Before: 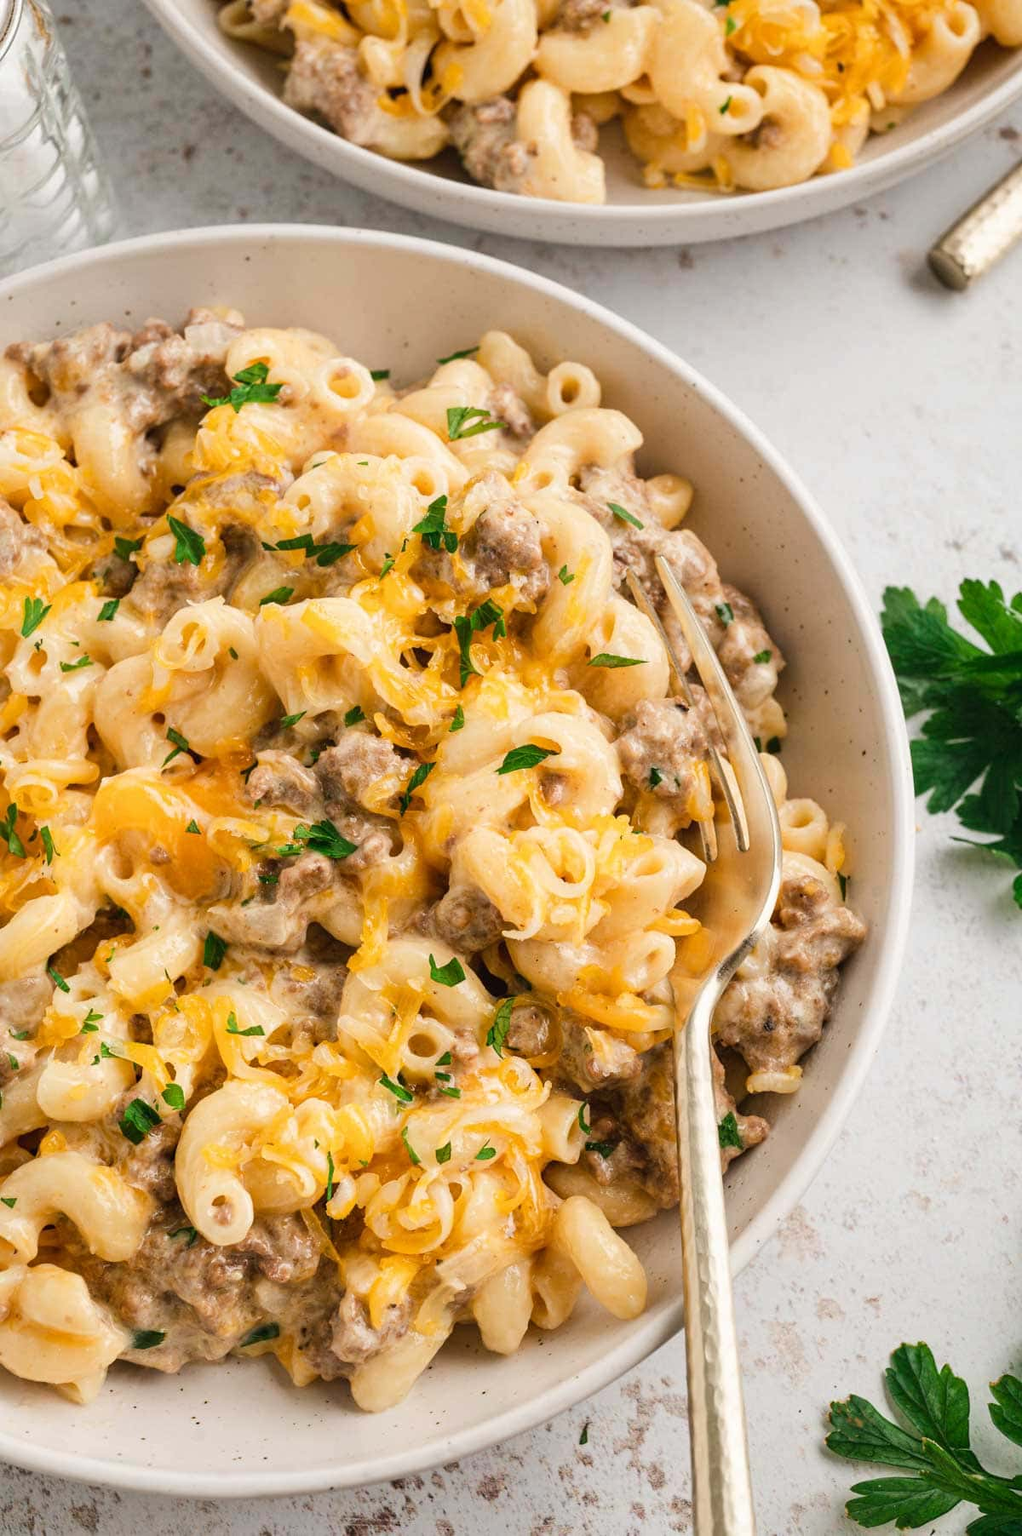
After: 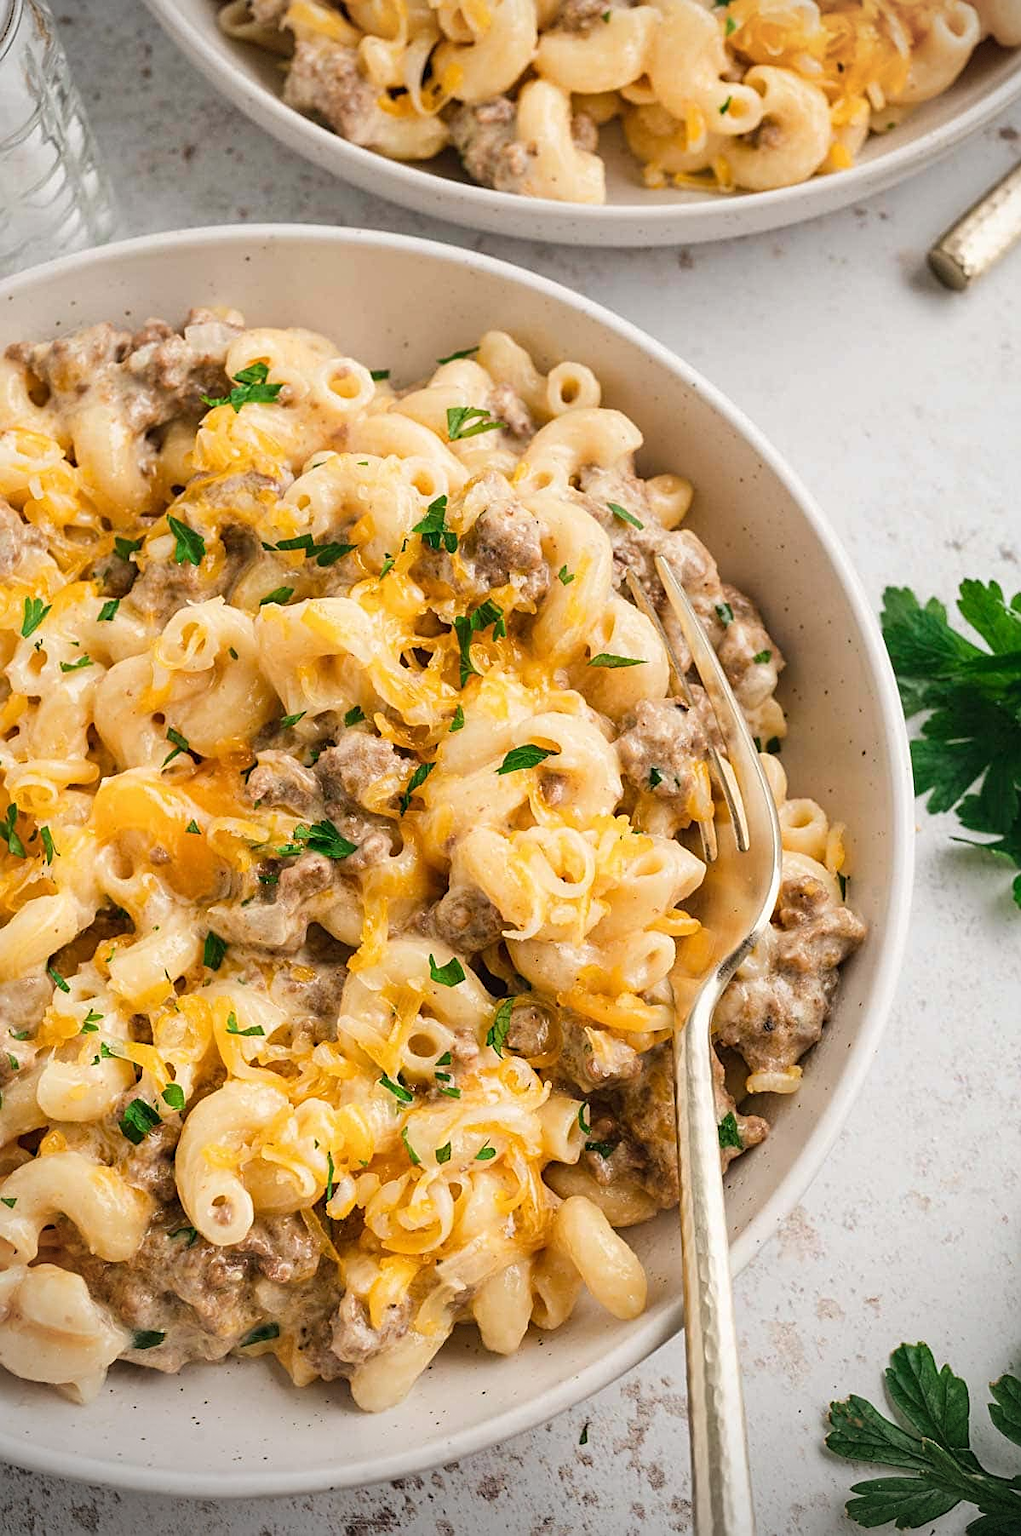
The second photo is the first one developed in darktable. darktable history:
sharpen: on, module defaults
vignetting: center (0.04, -0.084), dithering 8-bit output, unbound false
